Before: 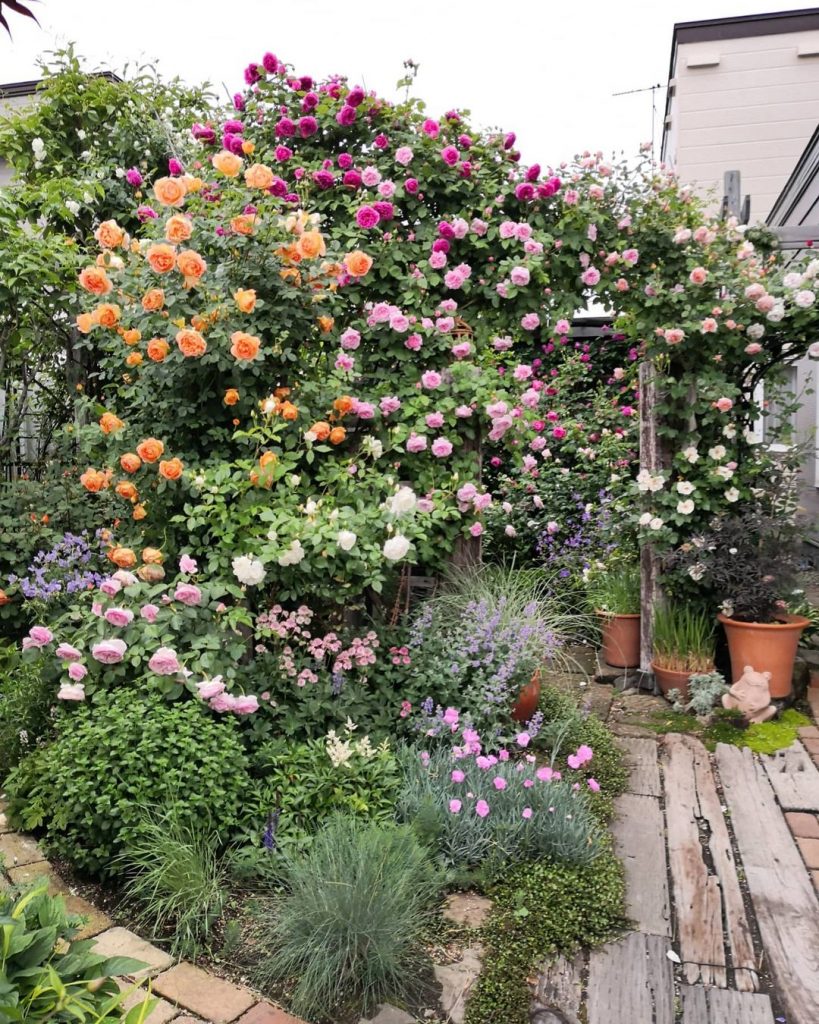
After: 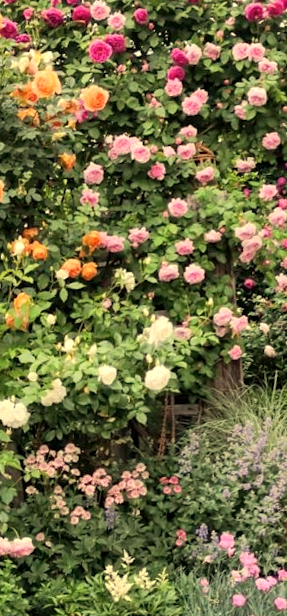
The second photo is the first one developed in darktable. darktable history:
crop and rotate: left 29.476%, top 10.214%, right 35.32%, bottom 17.333%
rotate and perspective: rotation -5°, crop left 0.05, crop right 0.952, crop top 0.11, crop bottom 0.89
color correction: highlights a* -6.69, highlights b* 0.49
white balance: red 1.123, blue 0.83
exposure: exposure 0.131 EV, compensate highlight preservation false
local contrast: highlights 100%, shadows 100%, detail 120%, midtone range 0.2
